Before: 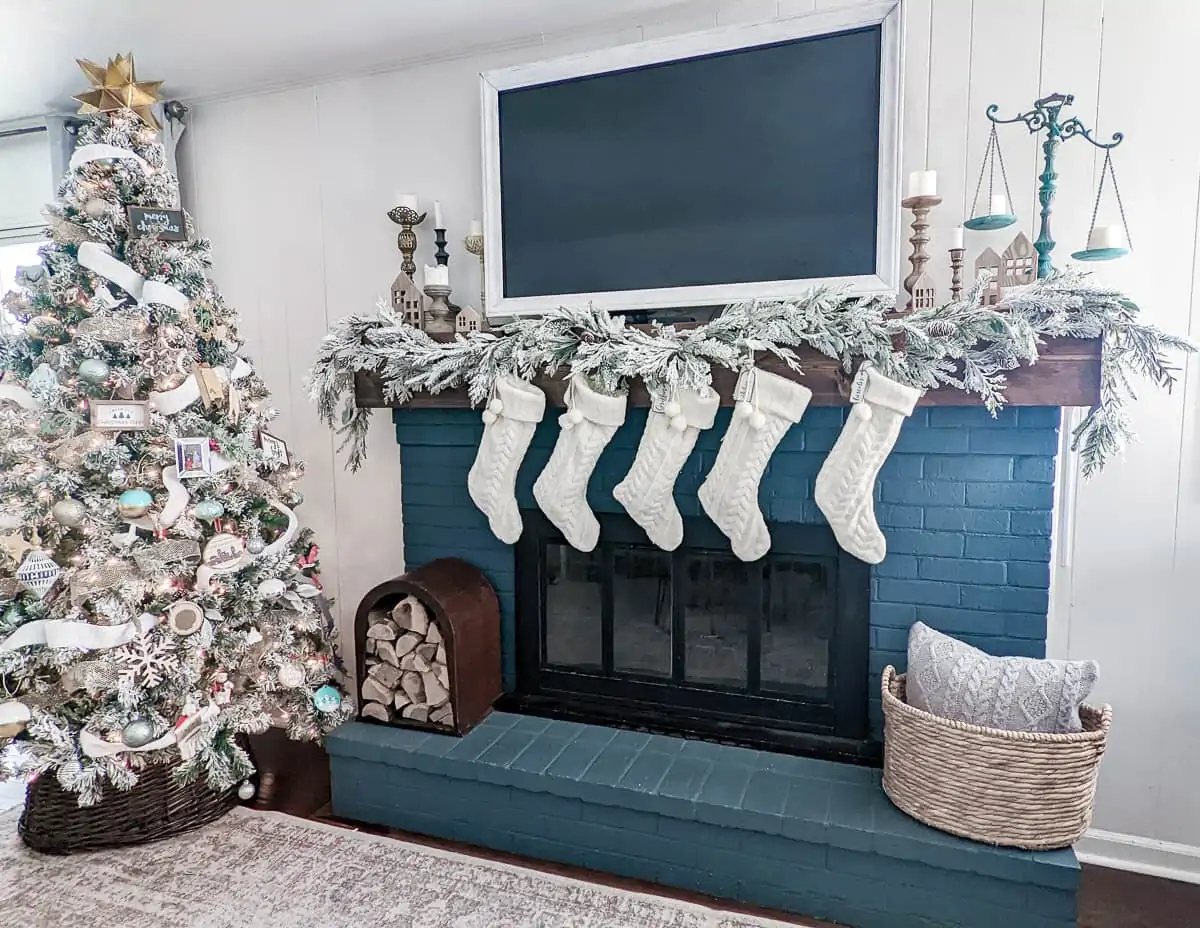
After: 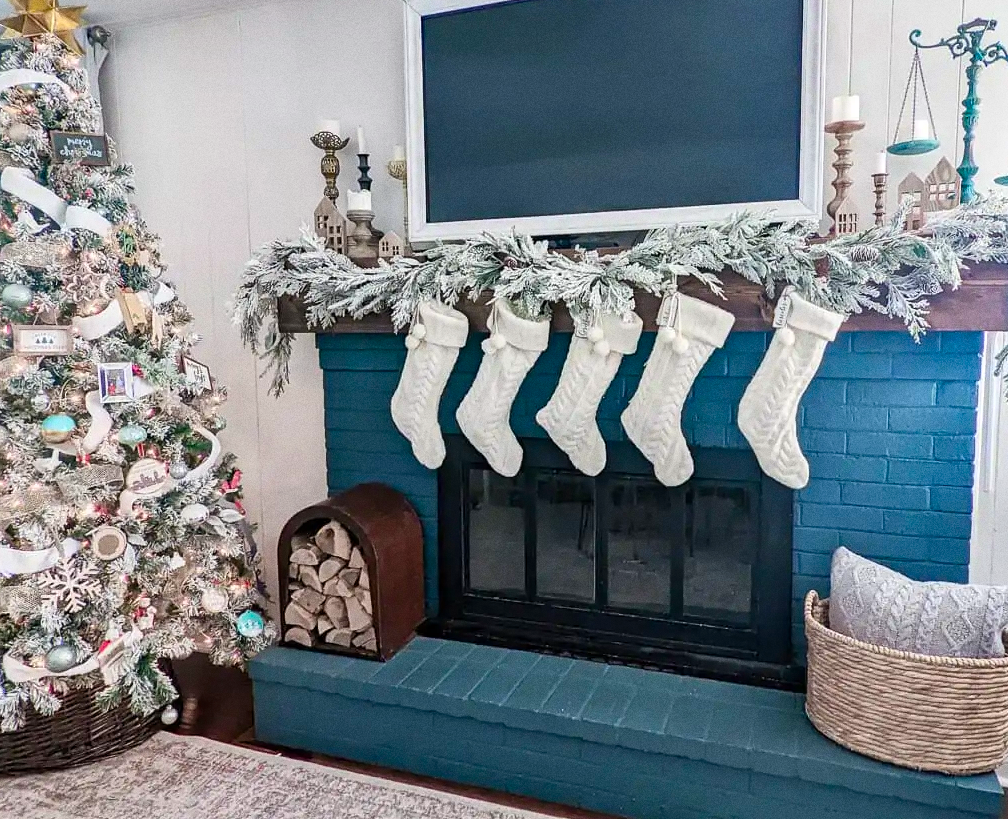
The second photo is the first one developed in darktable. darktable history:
grain: on, module defaults
color balance rgb: linear chroma grading › global chroma 10%, perceptual saturation grading › global saturation 30%, global vibrance 10%
crop: left 6.446%, top 8.188%, right 9.538%, bottom 3.548%
